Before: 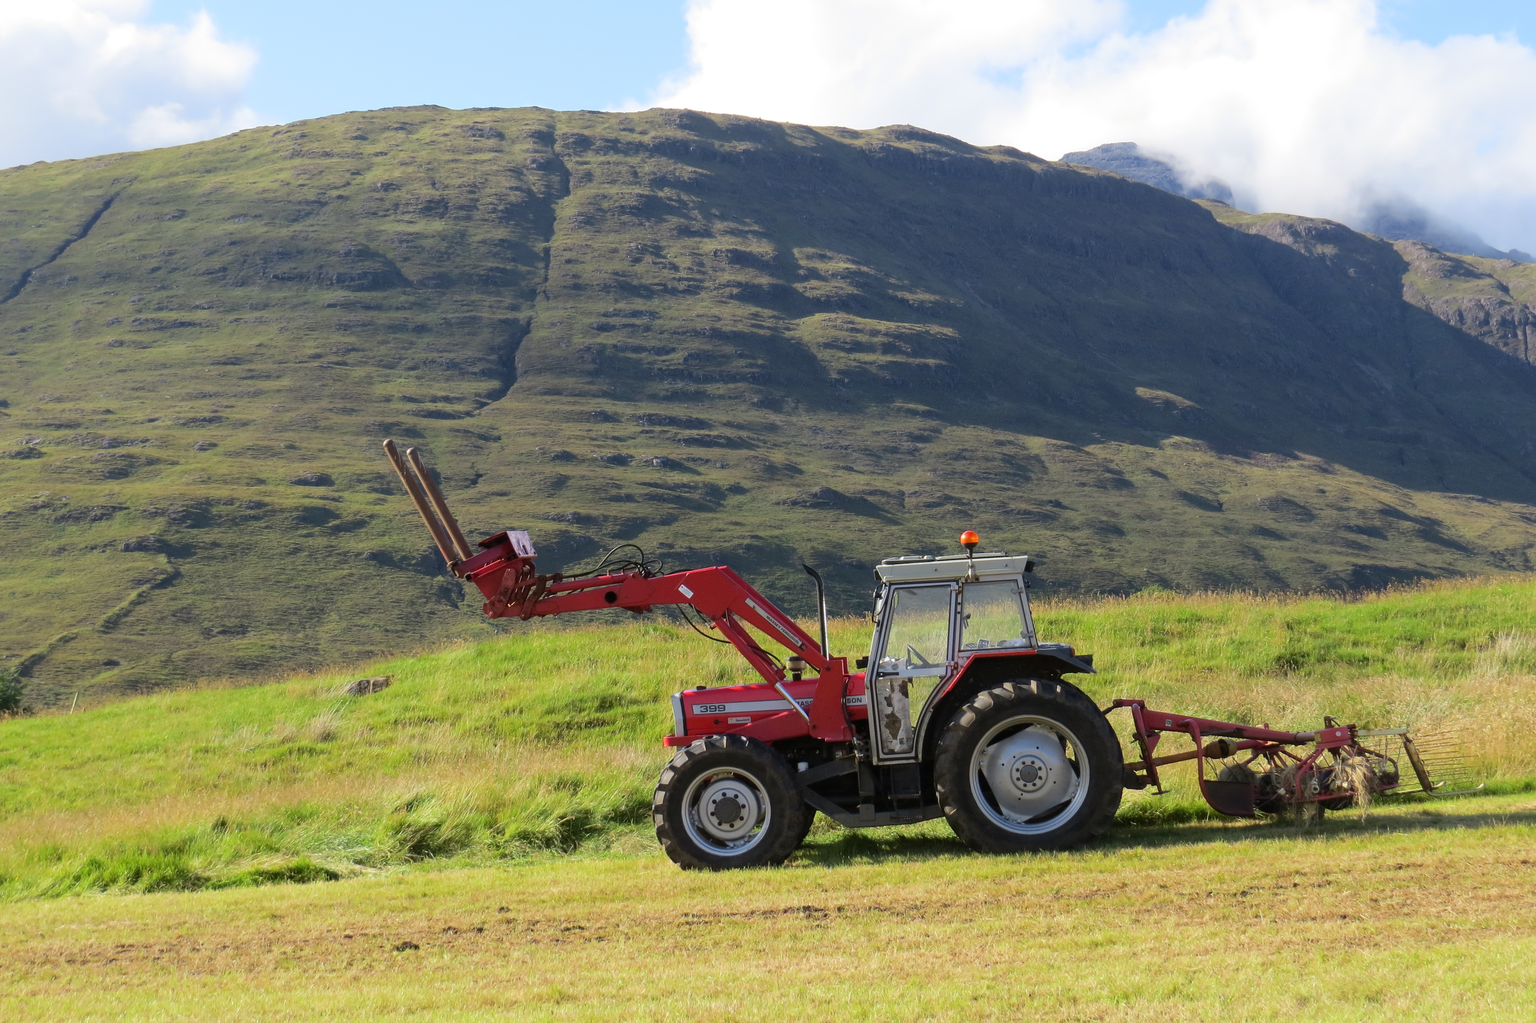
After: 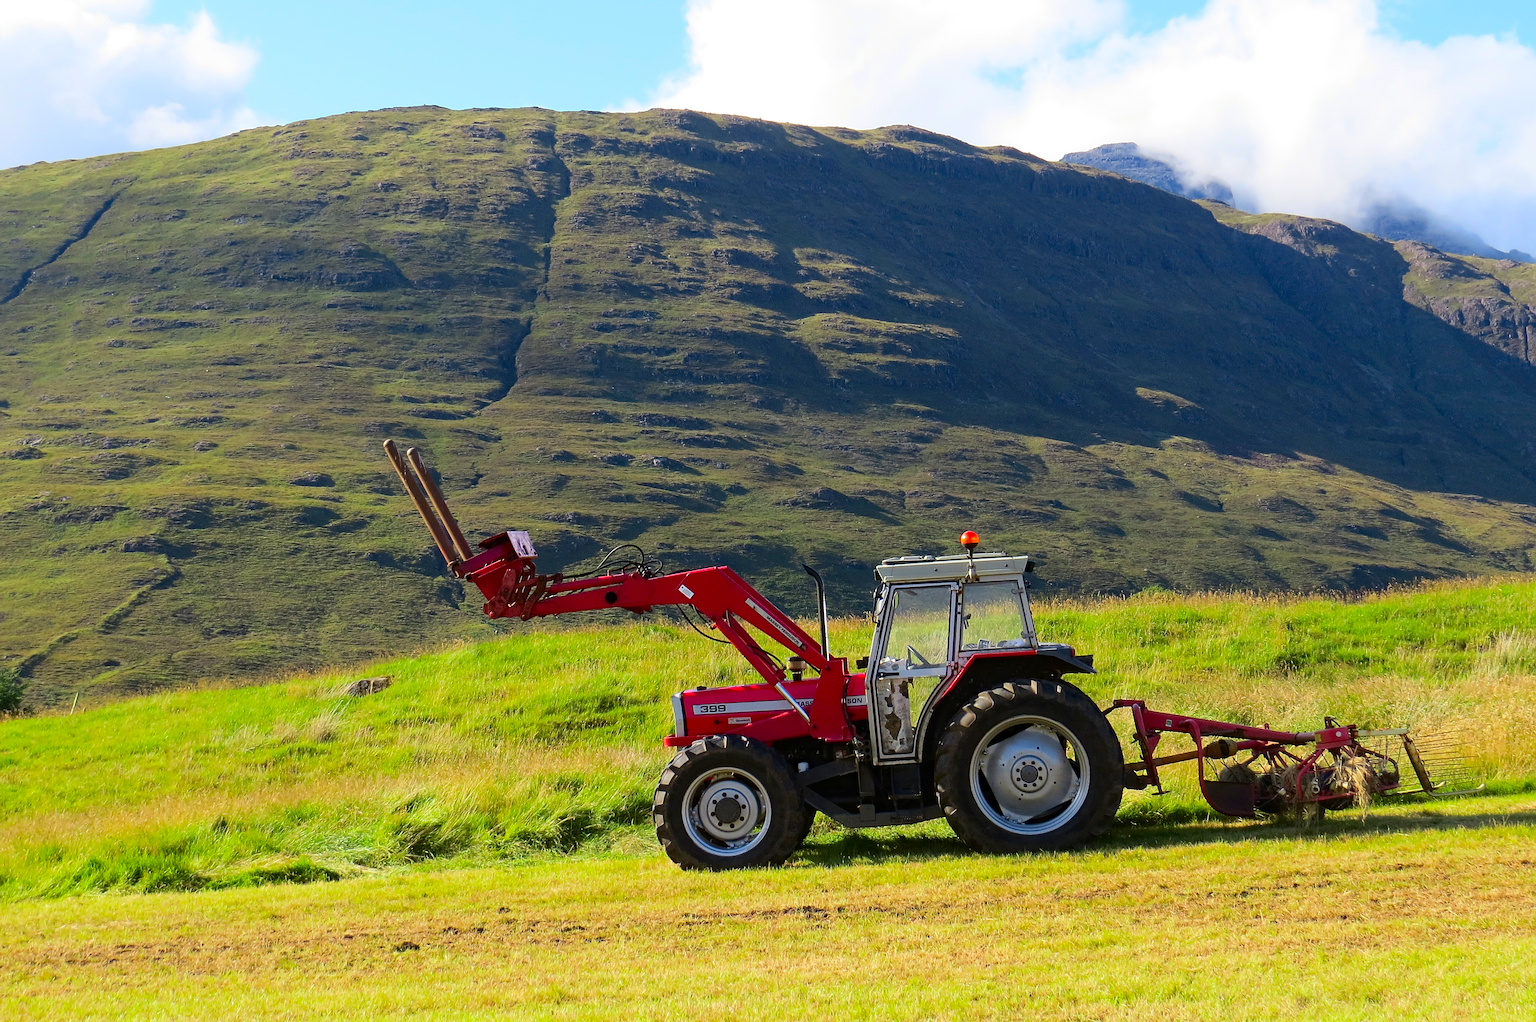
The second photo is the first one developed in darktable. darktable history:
contrast brightness saturation: contrast 0.161, saturation 0.327
haze removal: compatibility mode true, adaptive false
sharpen: amount 0.49
